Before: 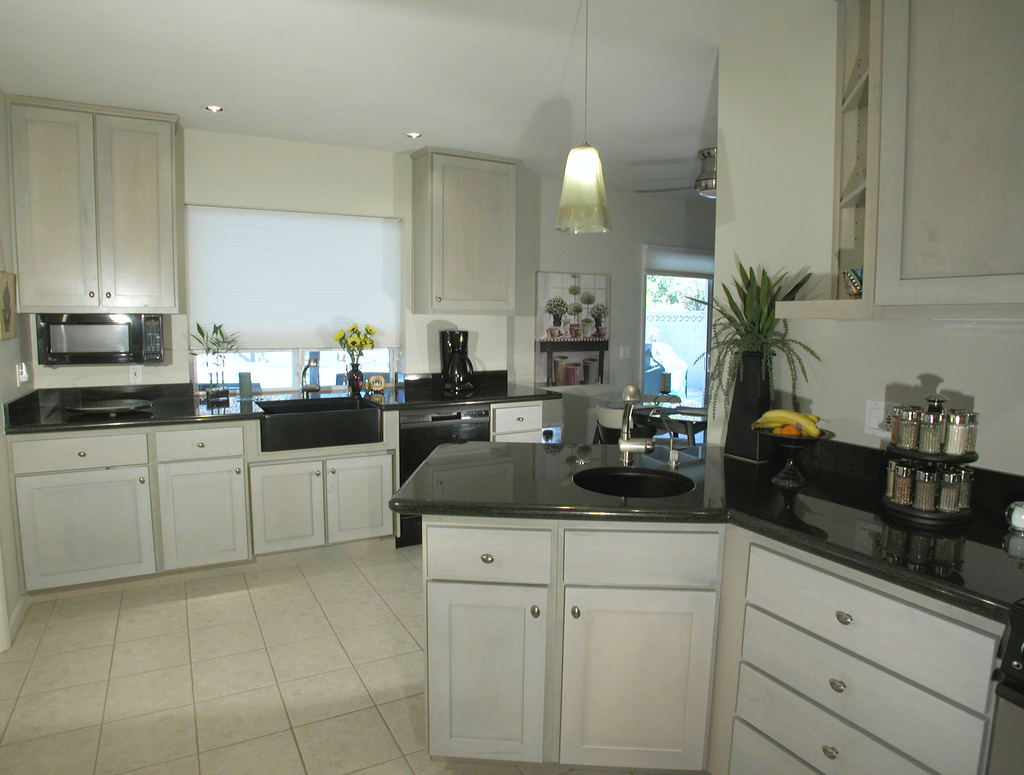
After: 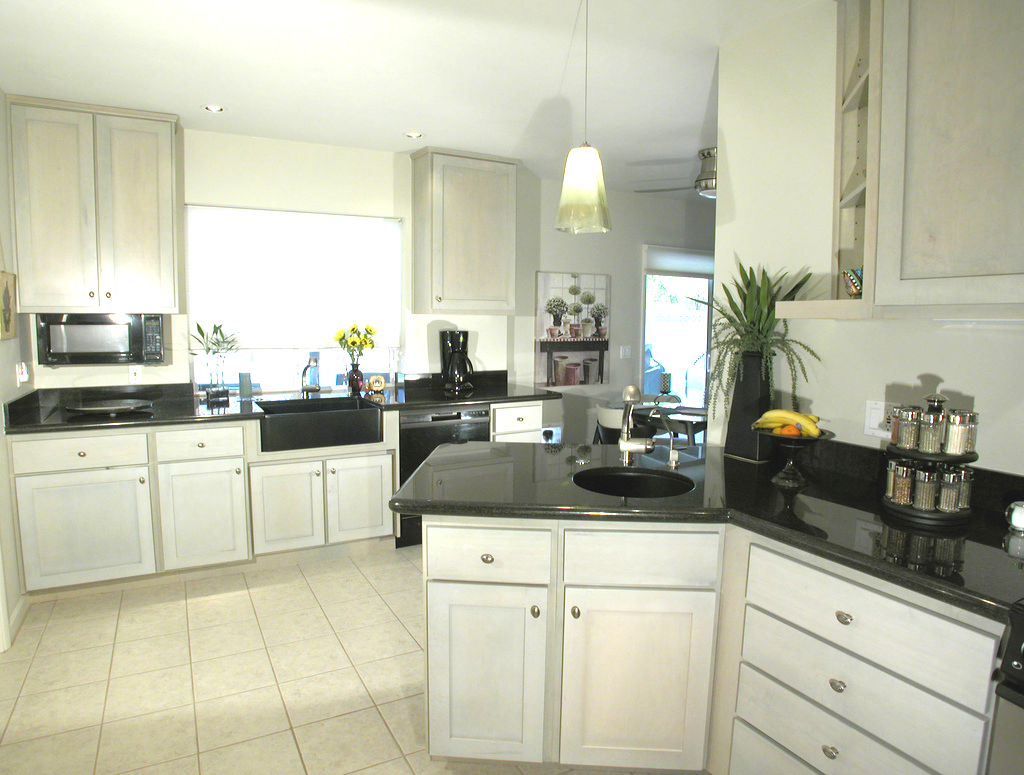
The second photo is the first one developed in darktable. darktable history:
exposure: exposure 1 EV, compensate highlight preservation false
white balance: emerald 1
